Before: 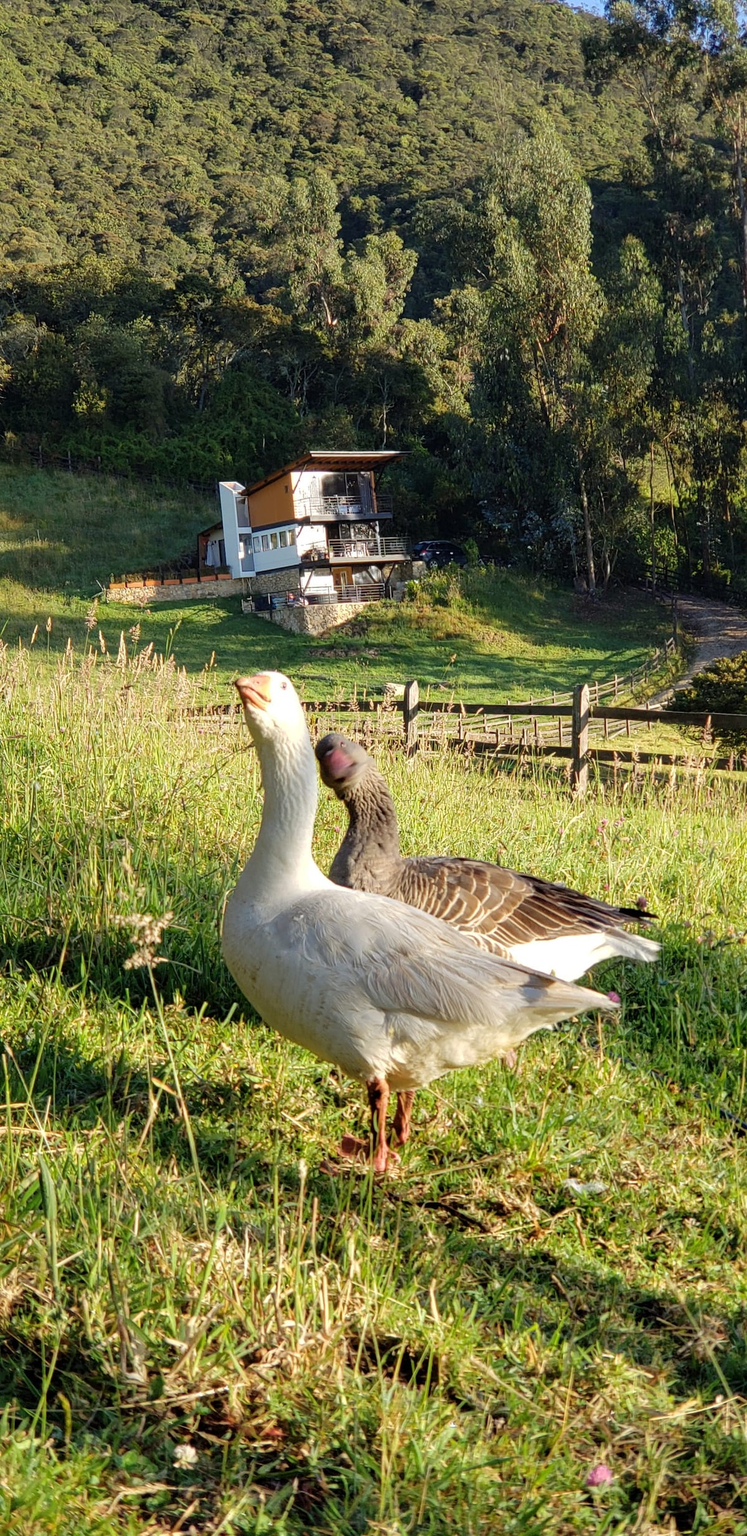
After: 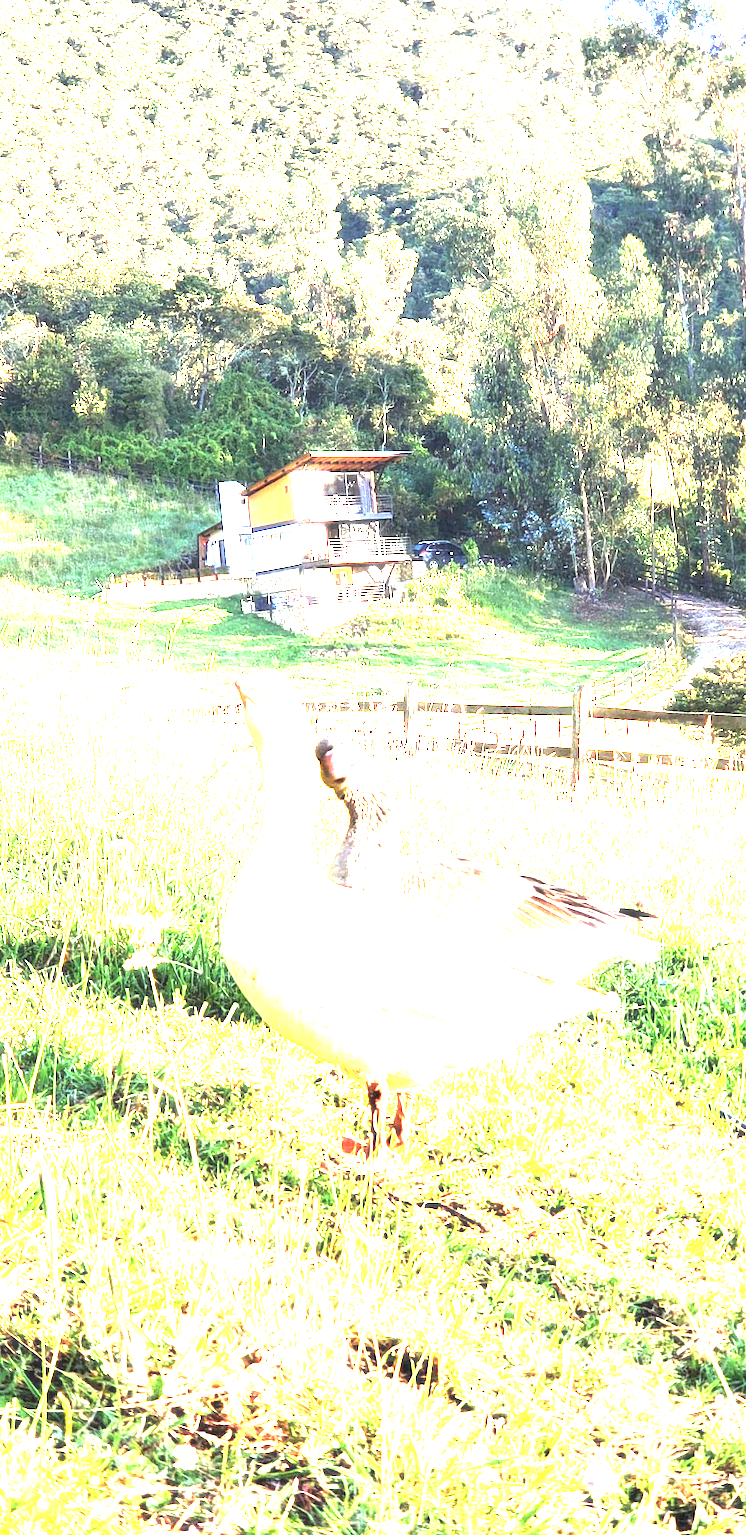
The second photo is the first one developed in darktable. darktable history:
exposure: black level correction 0, exposure 4 EV, compensate exposure bias true, compensate highlight preservation false
haze removal: strength -0.05
